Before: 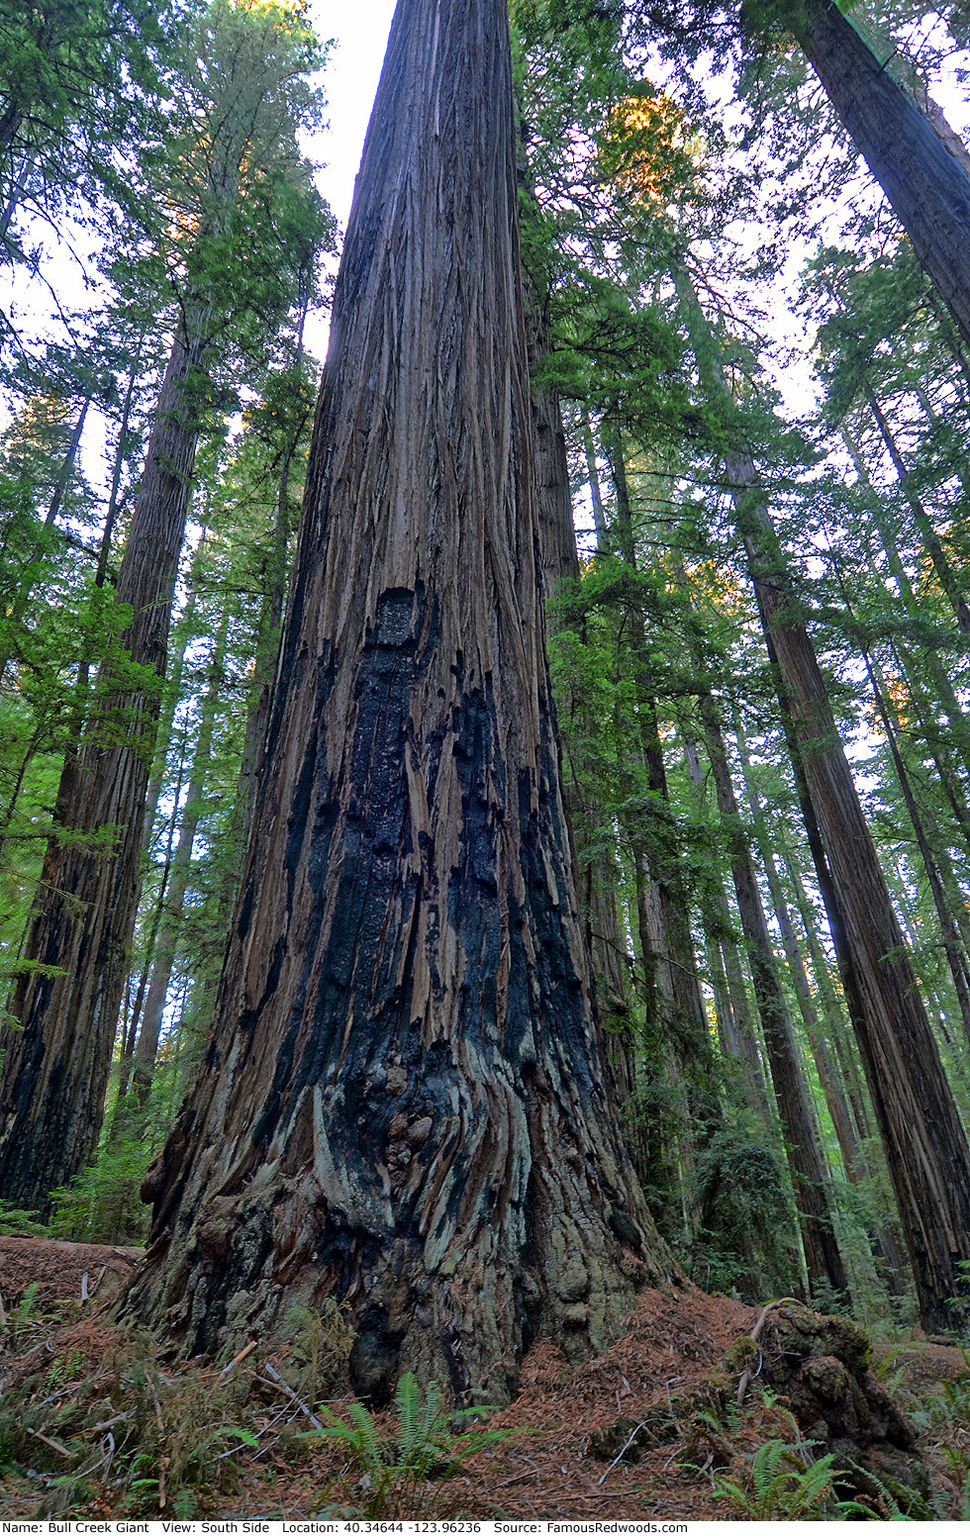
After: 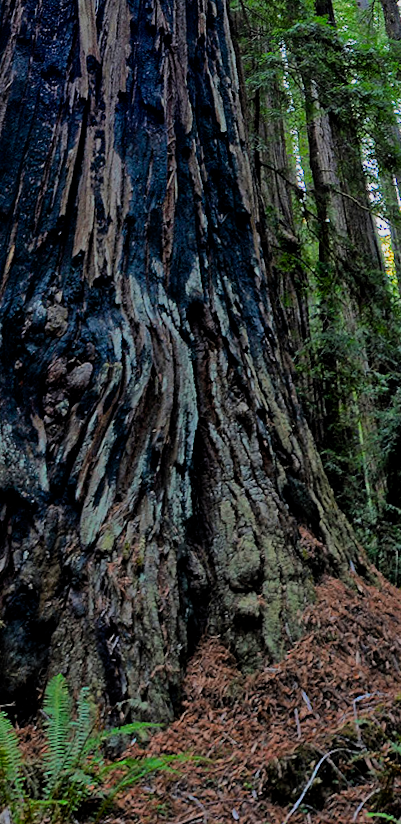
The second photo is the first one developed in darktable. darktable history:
crop: left 29.672%, top 41.786%, right 20.851%, bottom 3.487%
filmic rgb: black relative exposure -8.79 EV, white relative exposure 4.98 EV, threshold 6 EV, target black luminance 0%, hardness 3.77, latitude 66.34%, contrast 0.822, highlights saturation mix 10%, shadows ↔ highlights balance 20%, add noise in highlights 0.1, color science v4 (2020), iterations of high-quality reconstruction 0, type of noise poissonian, enable highlight reconstruction true
rotate and perspective: rotation 0.72°, lens shift (vertical) -0.352, lens shift (horizontal) -0.051, crop left 0.152, crop right 0.859, crop top 0.019, crop bottom 0.964
tone equalizer: -8 EV -0.75 EV, -7 EV -0.7 EV, -6 EV -0.6 EV, -5 EV -0.4 EV, -3 EV 0.4 EV, -2 EV 0.6 EV, -1 EV 0.7 EV, +0 EV 0.75 EV, edges refinement/feathering 500, mask exposure compensation -1.57 EV, preserve details no
